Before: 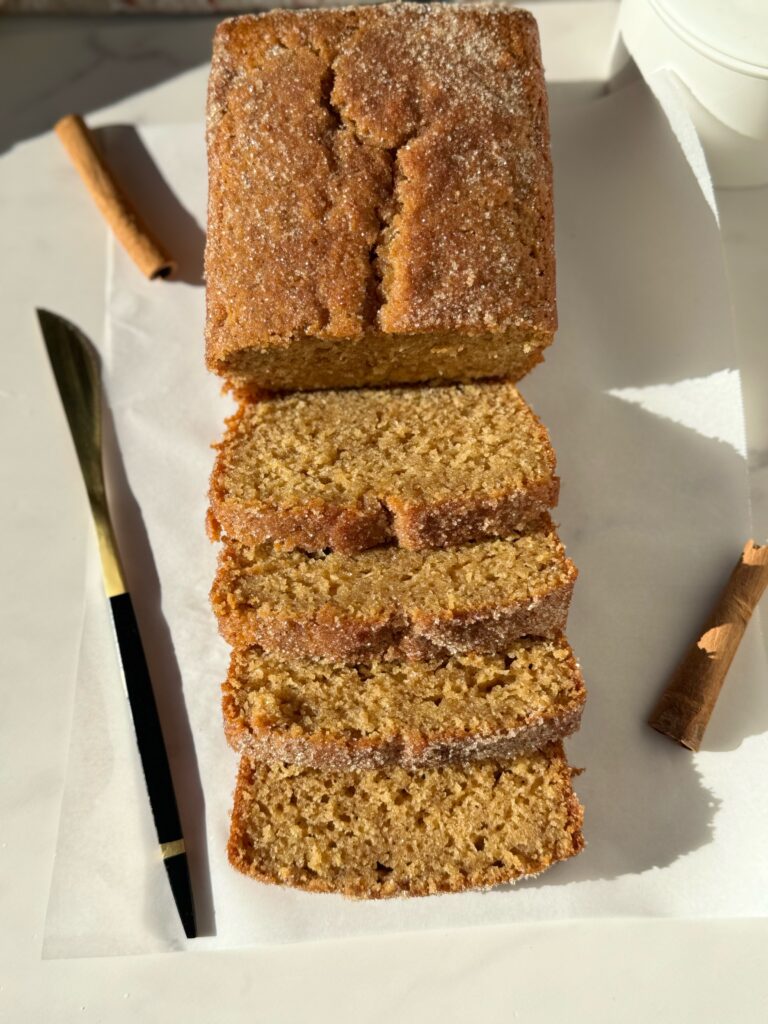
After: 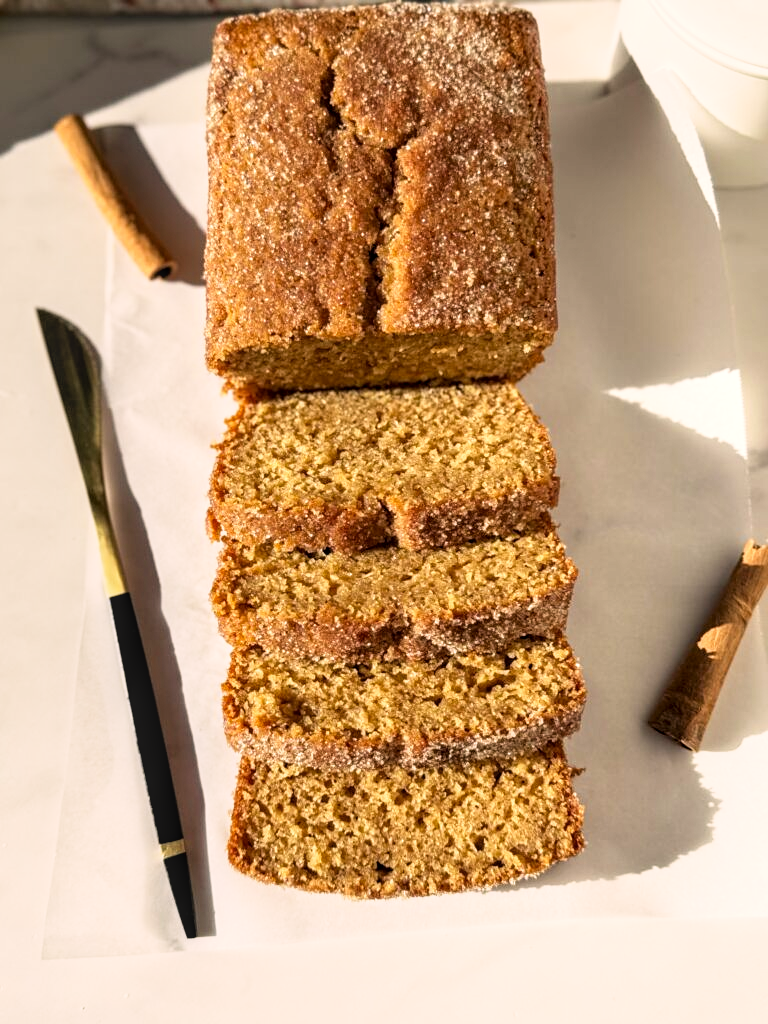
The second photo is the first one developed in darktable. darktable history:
tone curve: curves: ch0 [(0, 0) (0.059, 0.027) (0.162, 0.125) (0.304, 0.279) (0.547, 0.532) (0.828, 0.815) (1, 0.983)]; ch1 [(0, 0) (0.23, 0.166) (0.34, 0.308) (0.371, 0.337) (0.429, 0.411) (0.477, 0.462) (0.499, 0.498) (0.529, 0.537) (0.559, 0.582) (0.743, 0.798) (1, 1)]; ch2 [(0, 0) (0.431, 0.414) (0.498, 0.503) (0.524, 0.528) (0.568, 0.546) (0.6, 0.597) (0.634, 0.645) (0.728, 0.742) (1, 1)], color space Lab, linked channels, preserve colors none
base curve: curves: ch0 [(0, 0) (0.579, 0.807) (1, 1)], preserve colors none
local contrast: on, module defaults
sharpen: amount 0.206
exposure: black level correction 0.002, compensate highlight preservation false
color correction: highlights a* 6.02, highlights b* 4.91
